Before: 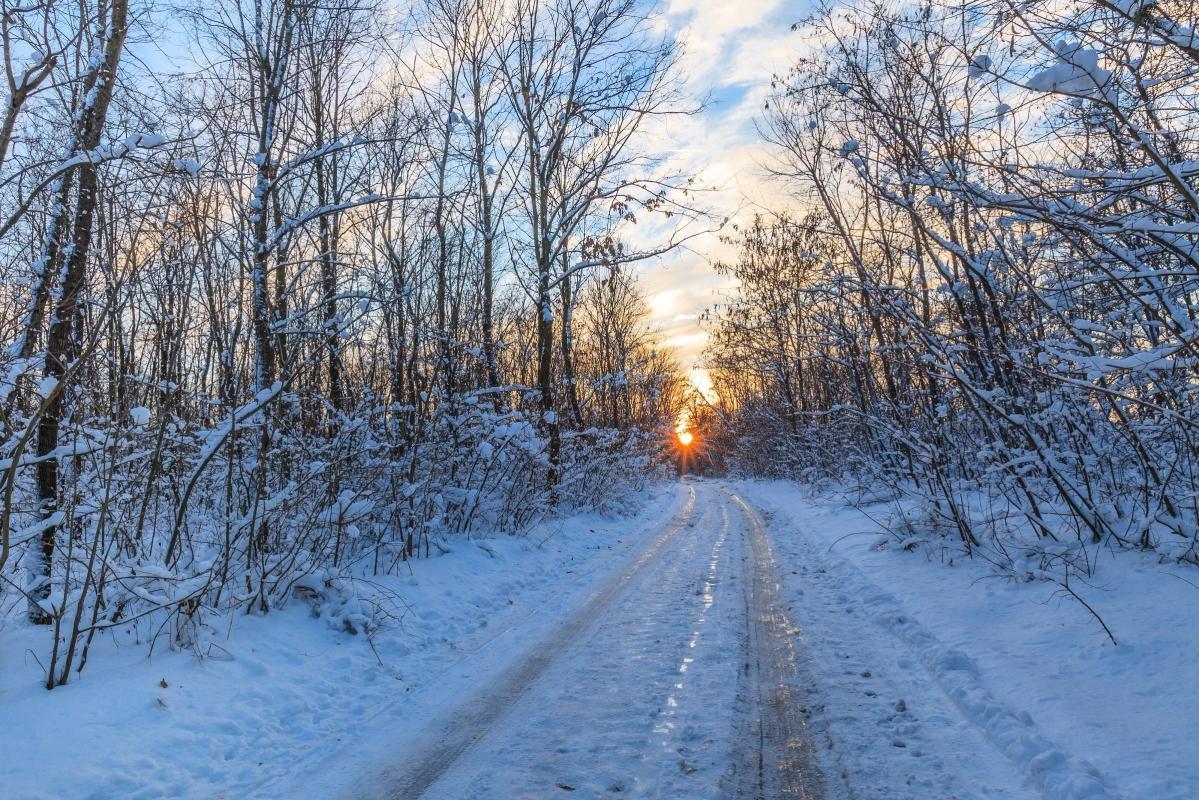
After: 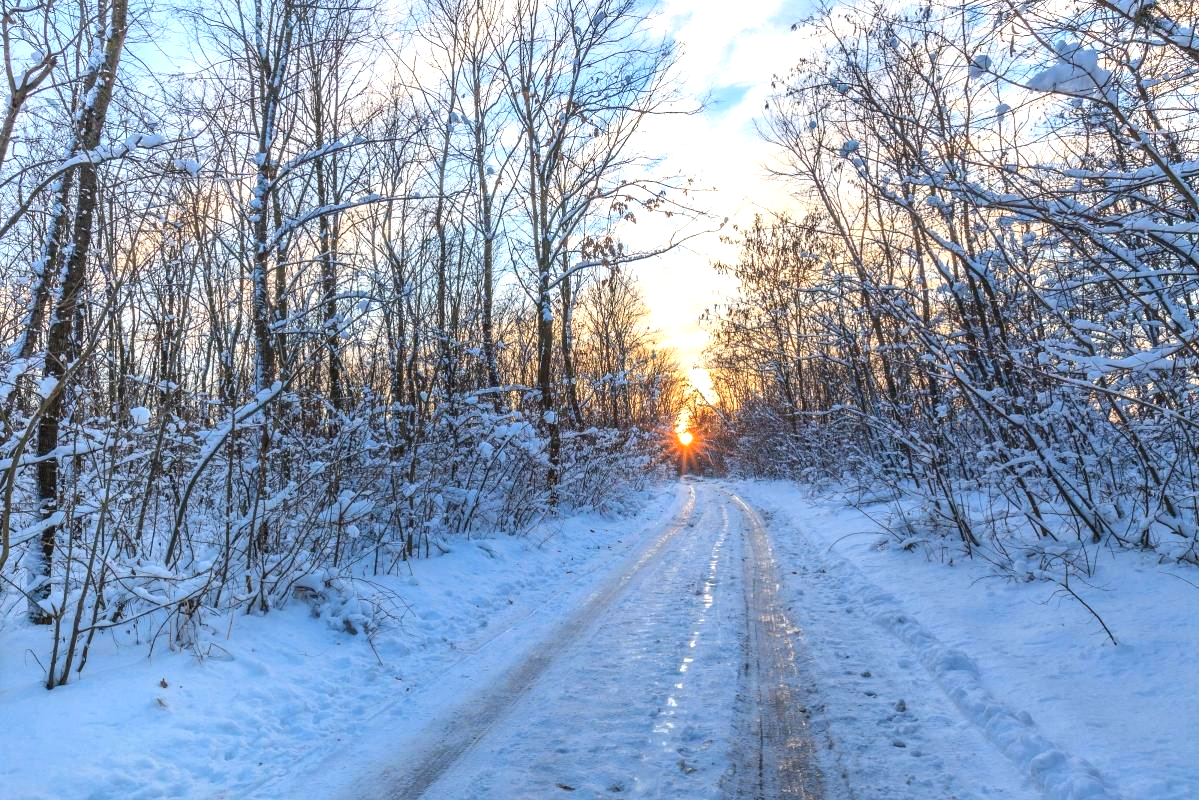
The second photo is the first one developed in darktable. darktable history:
exposure: exposure 0.586 EV, compensate highlight preservation false
